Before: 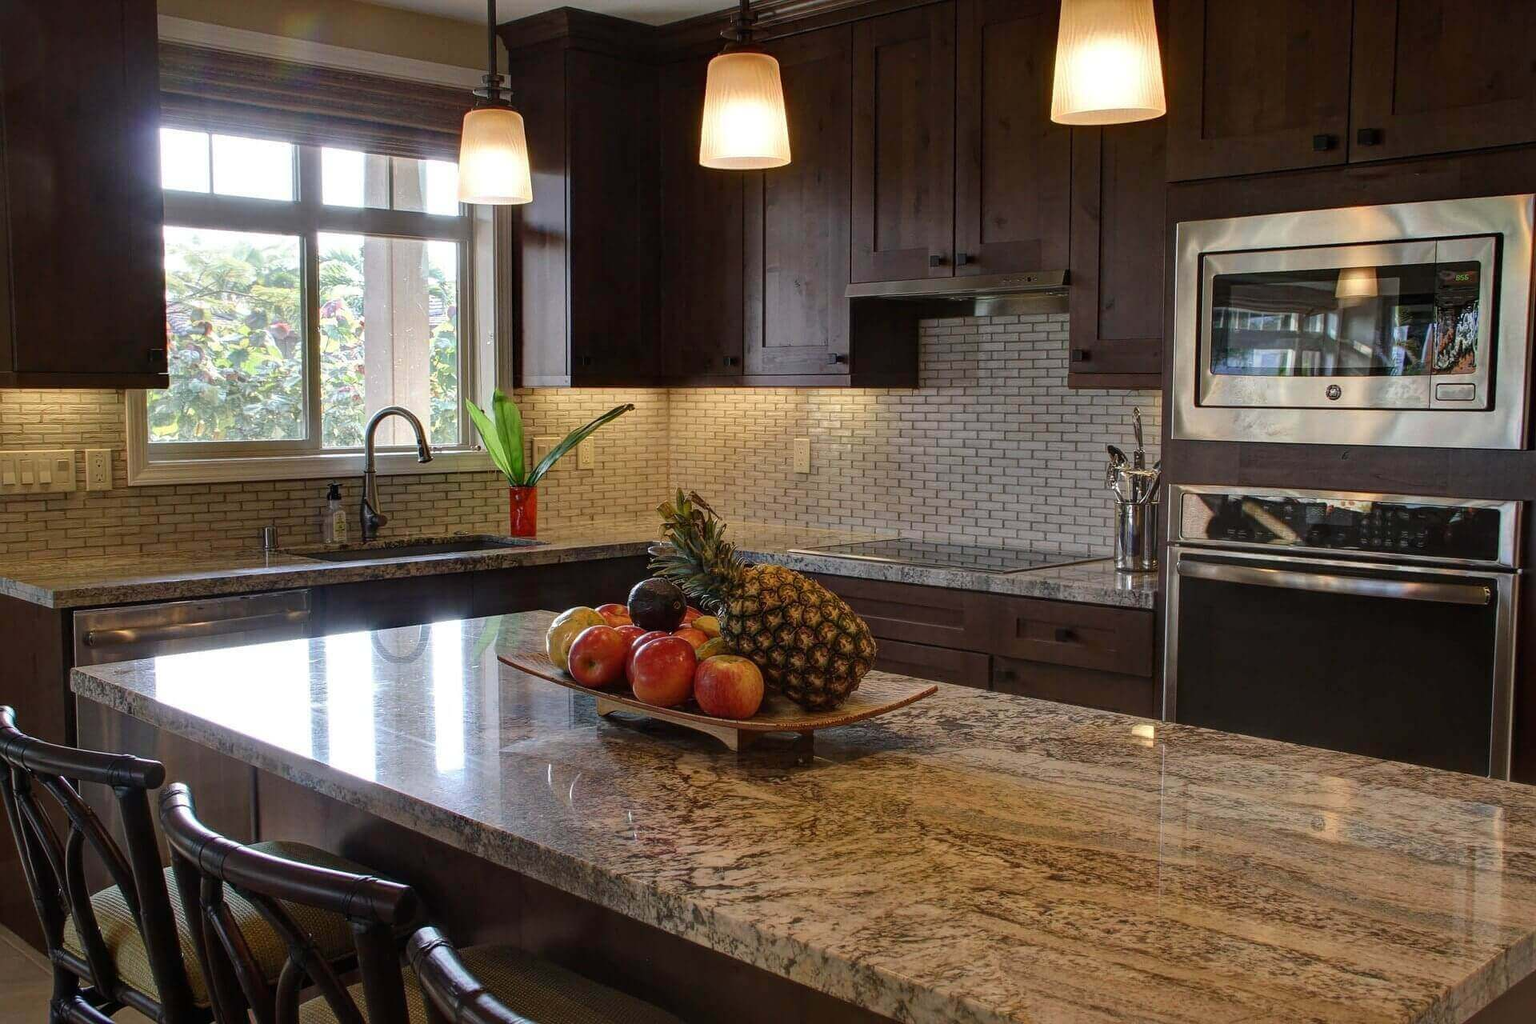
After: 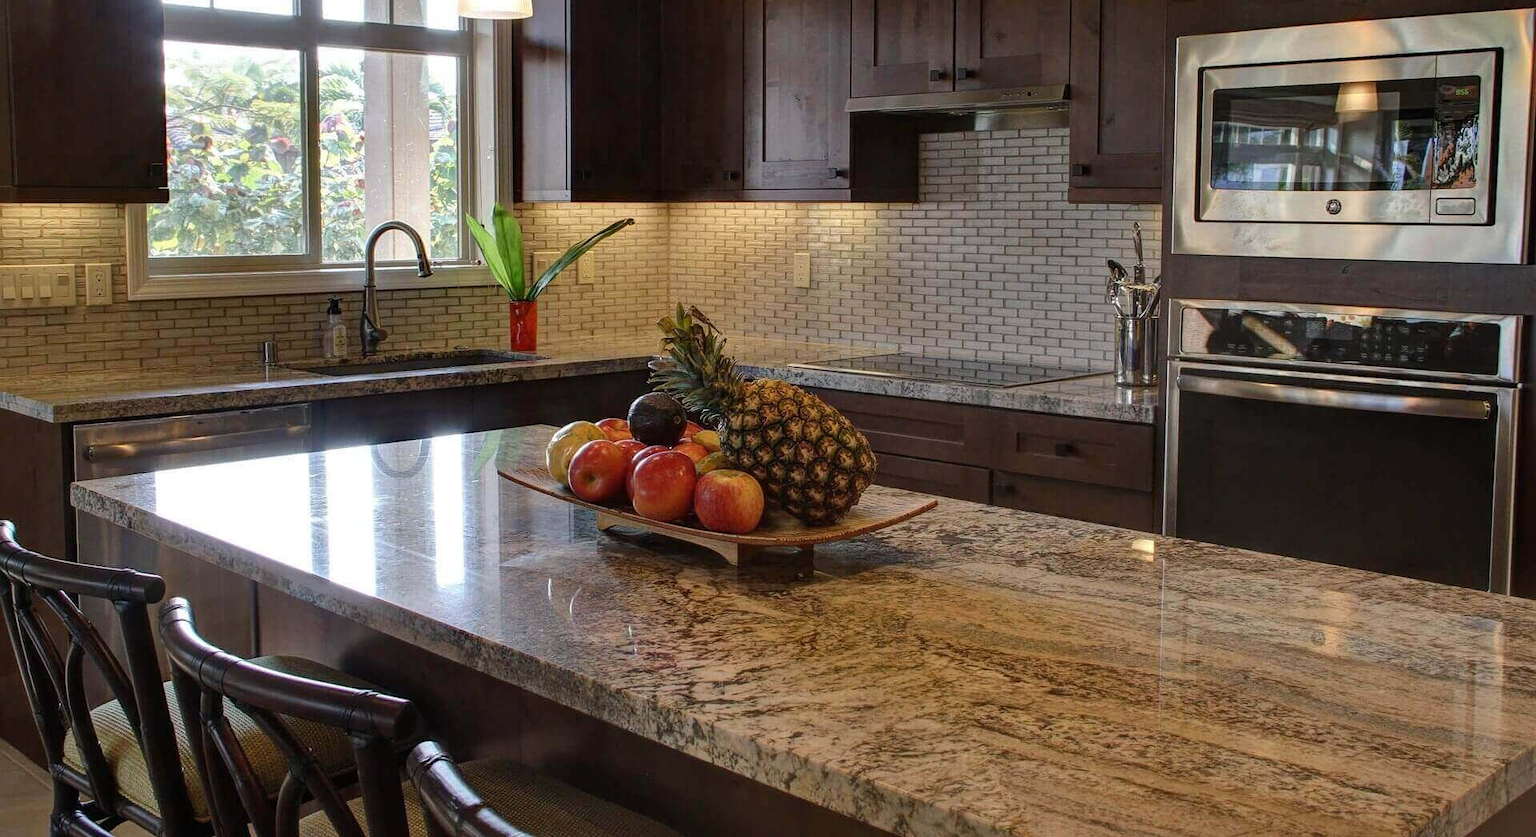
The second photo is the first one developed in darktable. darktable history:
crop and rotate: top 18.155%
shadows and highlights: shadows 31.74, highlights -32.49, soften with gaussian
